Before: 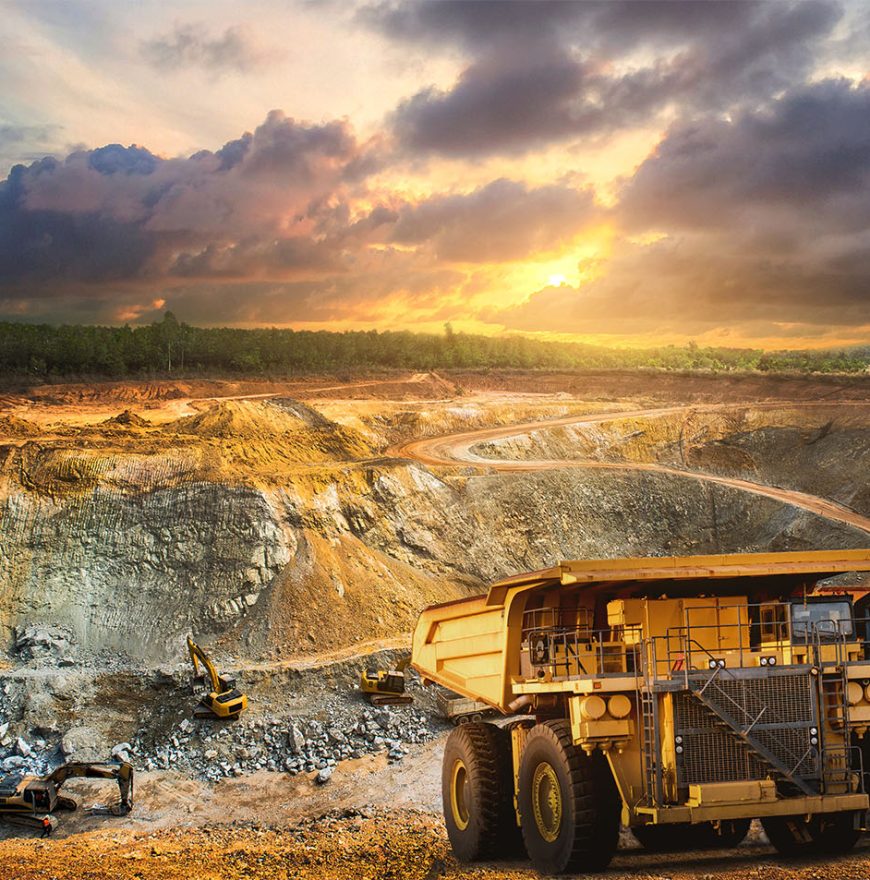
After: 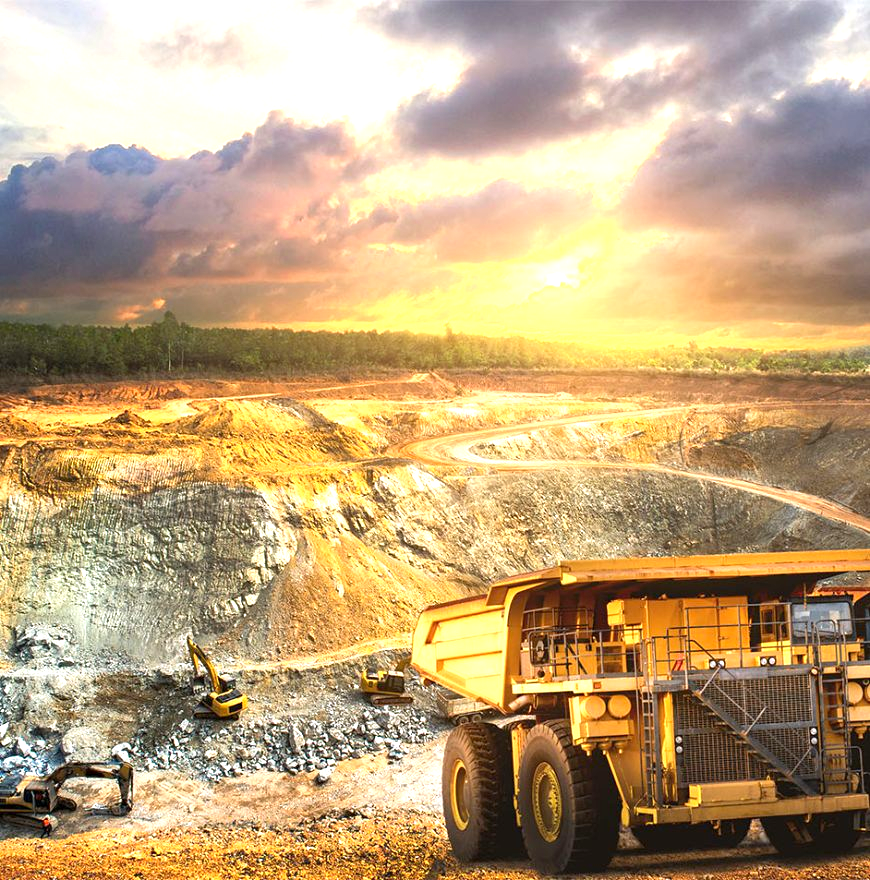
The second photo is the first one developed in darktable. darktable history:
exposure: black level correction 0.001, exposure 0.956 EV, compensate highlight preservation false
